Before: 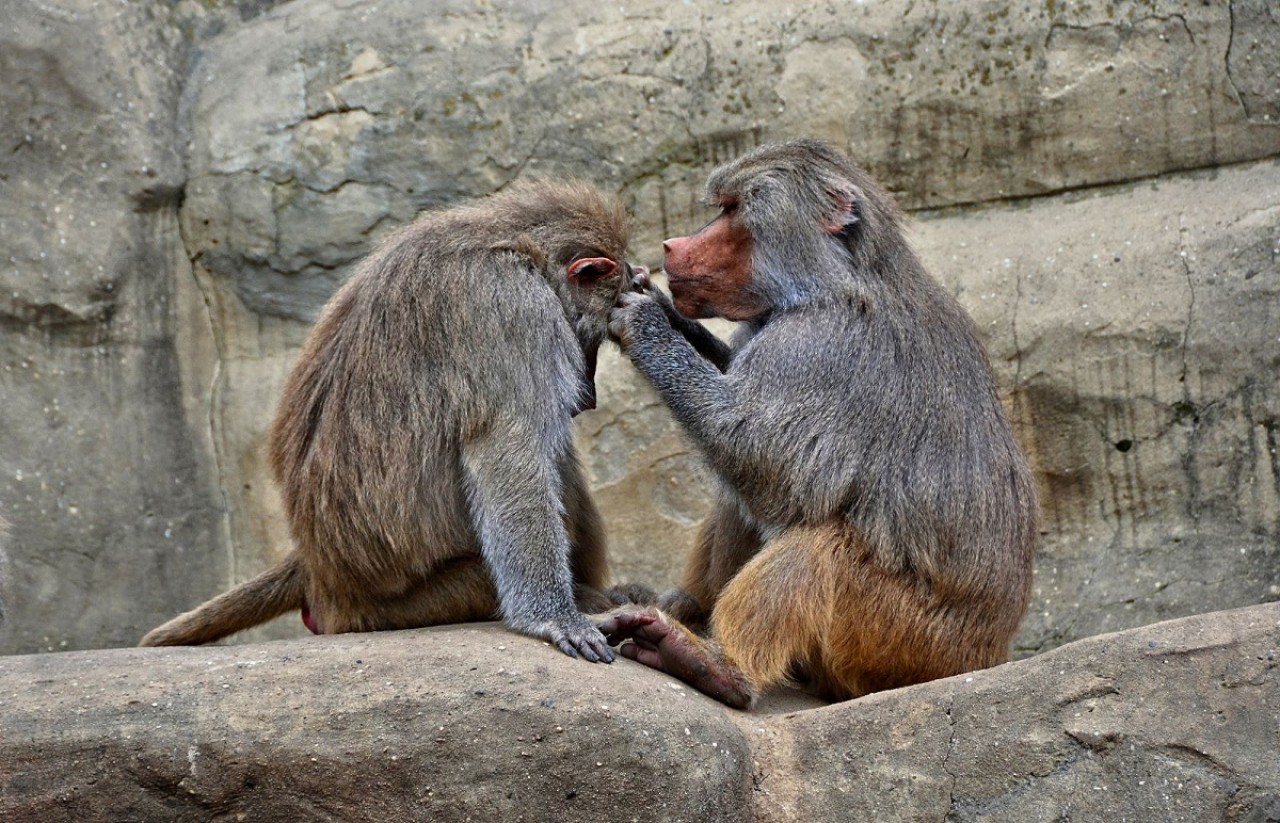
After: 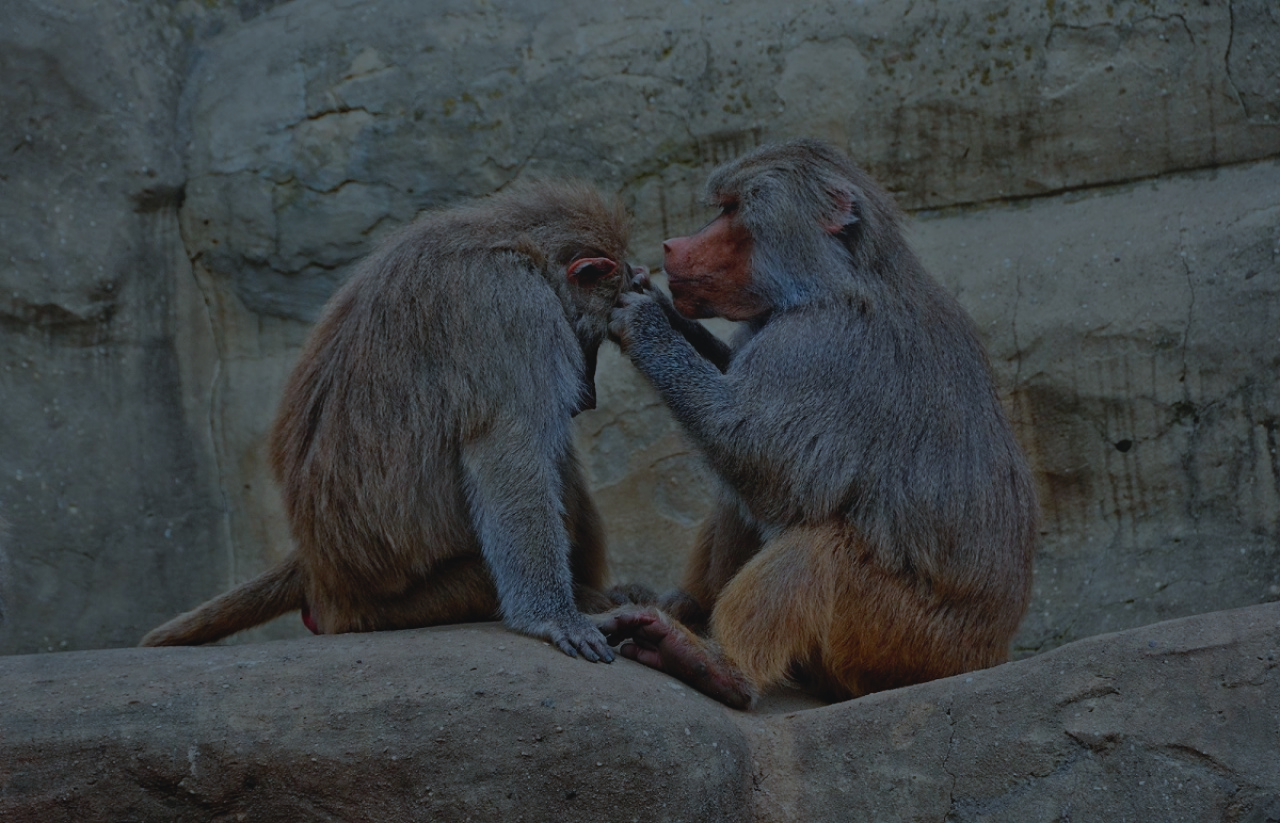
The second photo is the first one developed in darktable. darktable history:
exposure: compensate exposure bias true, compensate highlight preservation false
local contrast: highlights 69%, shadows 66%, detail 82%, midtone range 0.332
color correction: highlights a* -9.59, highlights b* -21.94
color balance rgb: perceptual saturation grading › global saturation 19.619%, perceptual brilliance grading › global brilliance -48.206%
